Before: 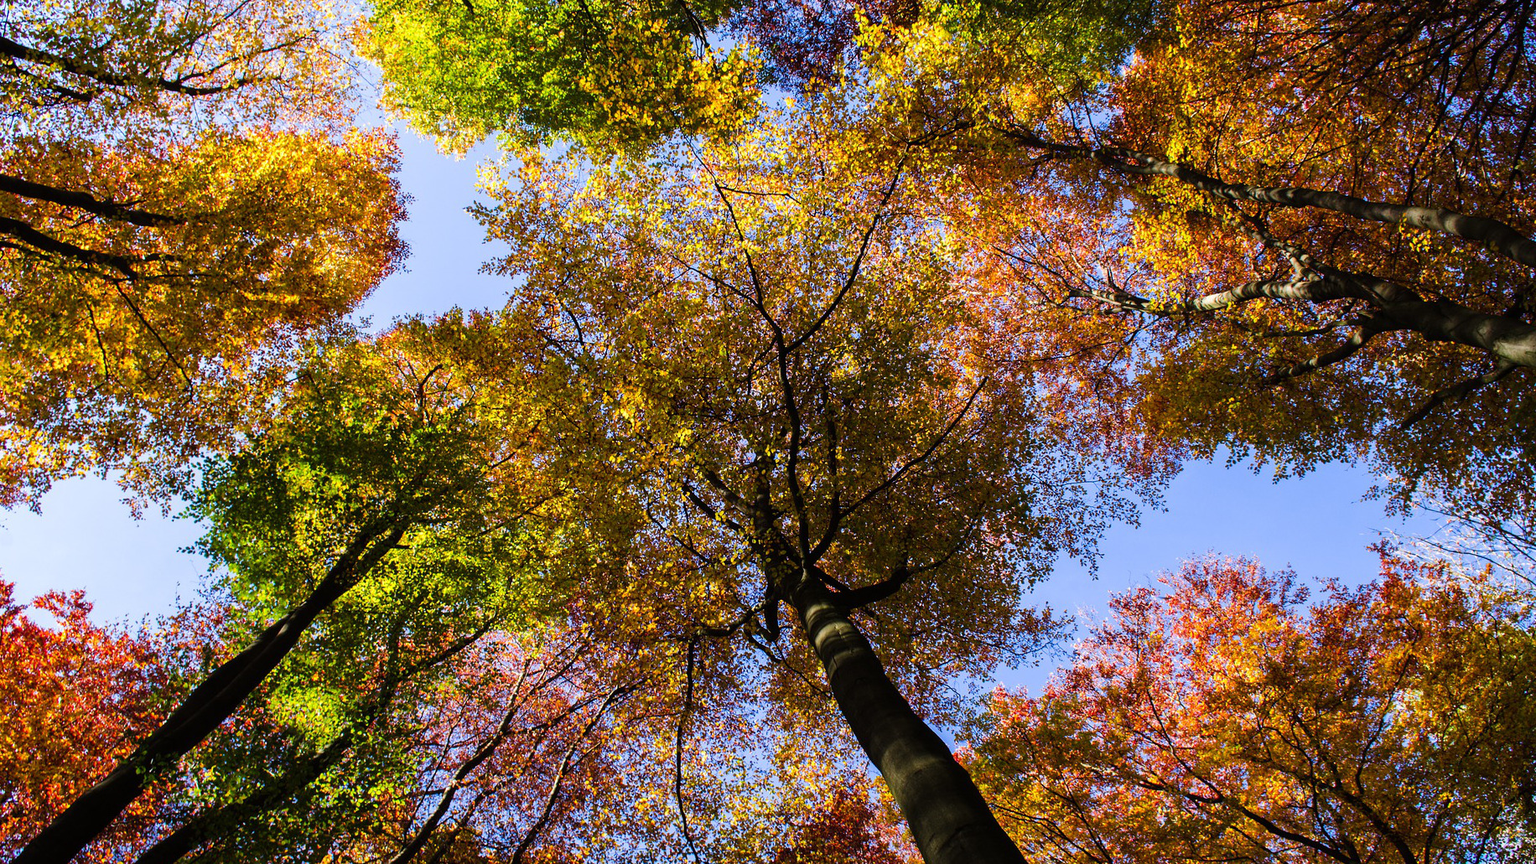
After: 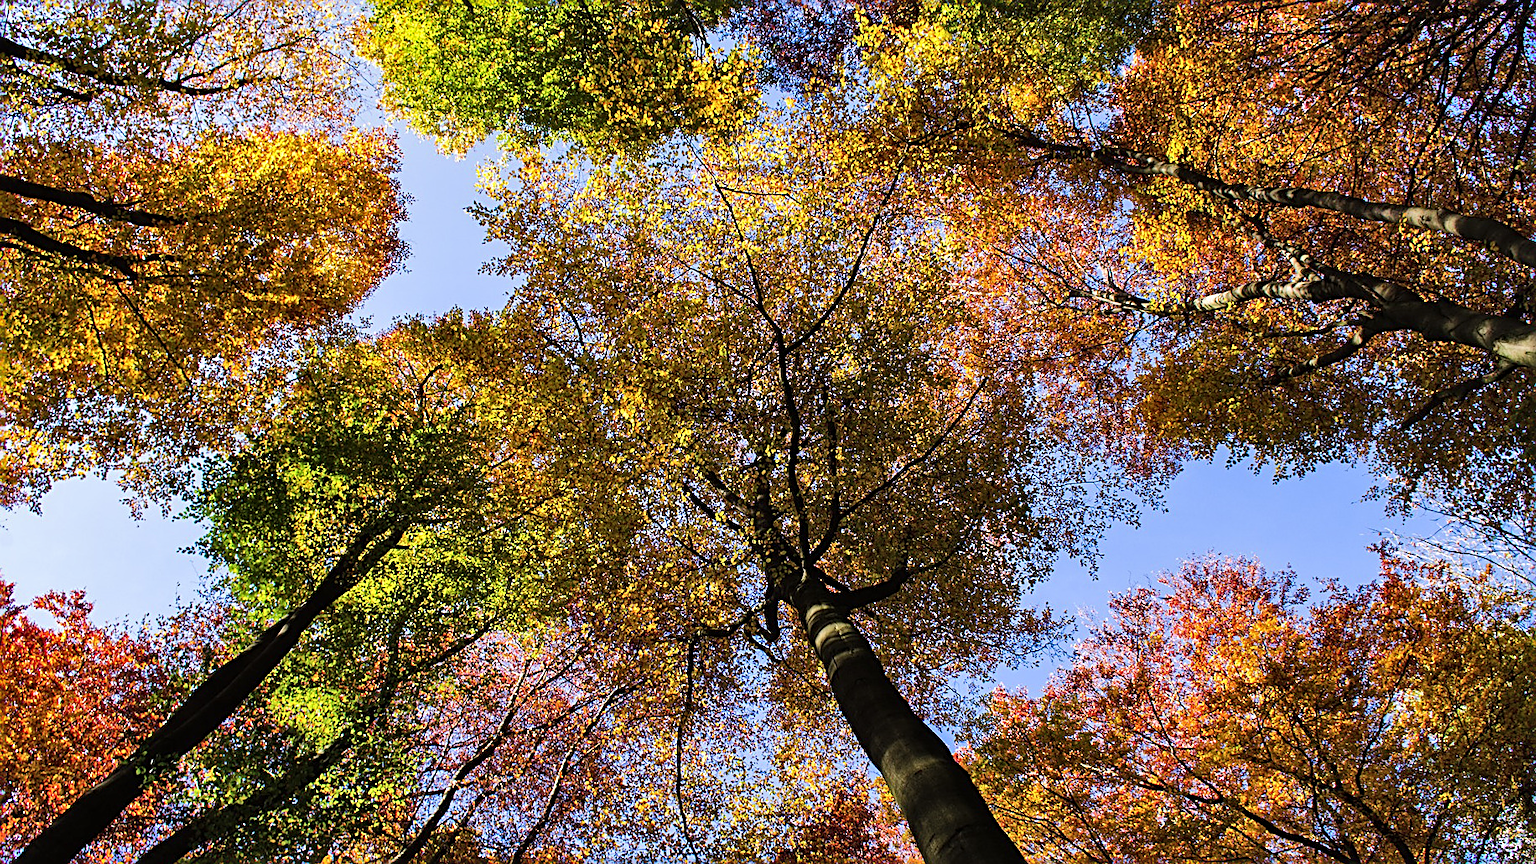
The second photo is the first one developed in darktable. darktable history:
sharpen: radius 2.547, amount 0.644
shadows and highlights: shadows 59.56, soften with gaussian
